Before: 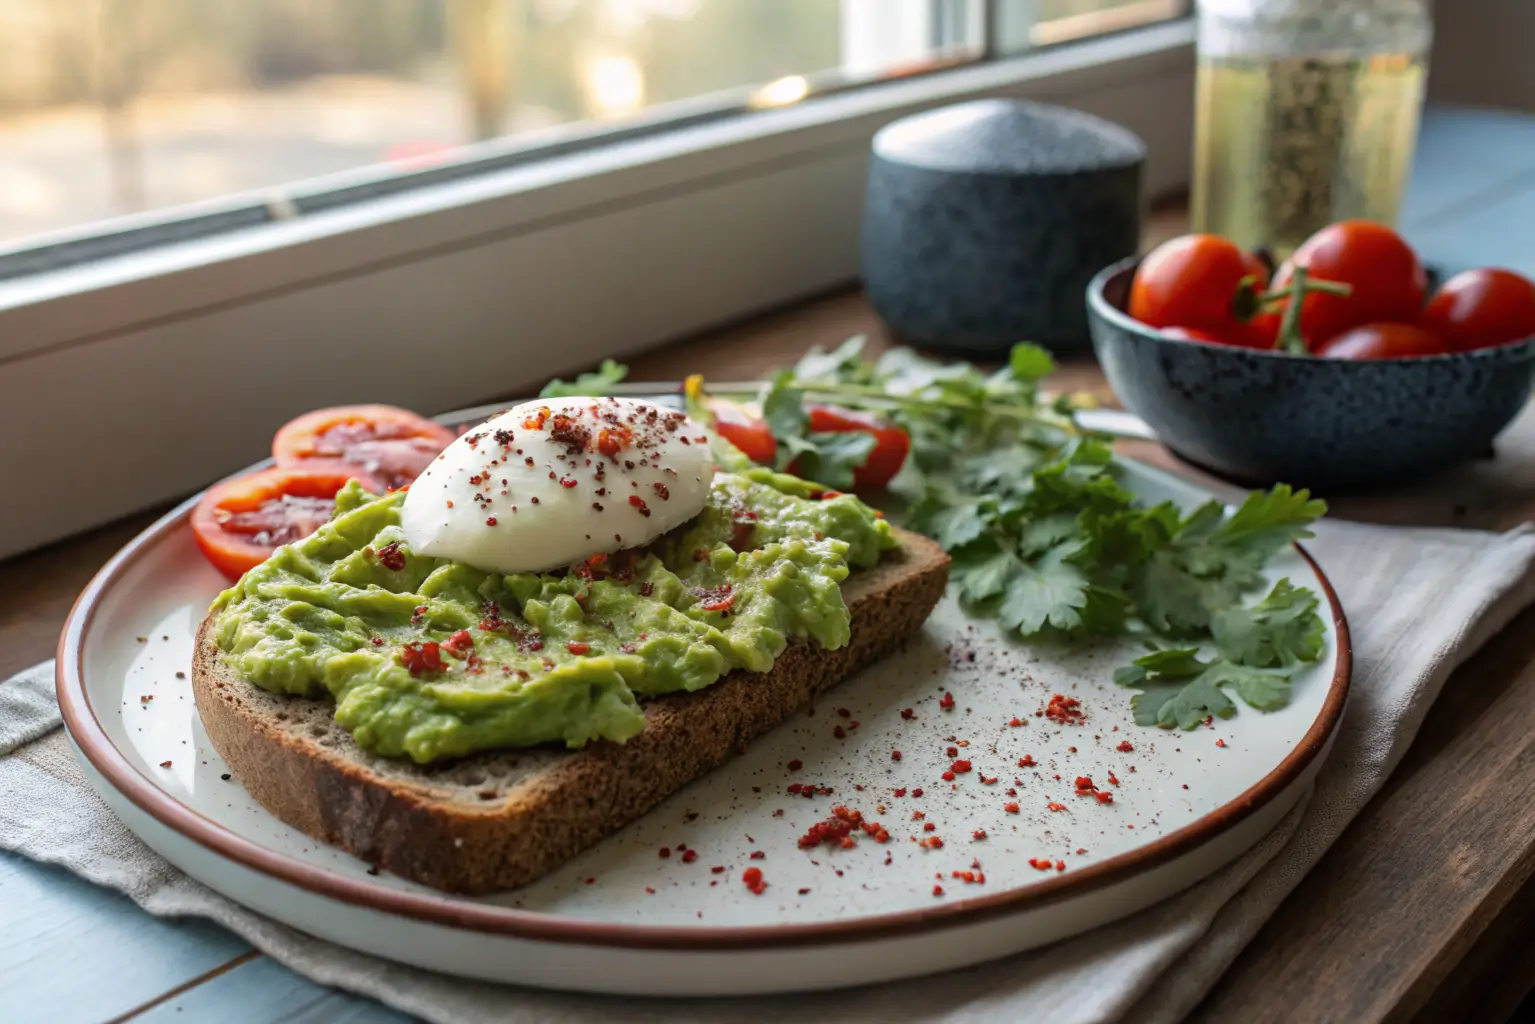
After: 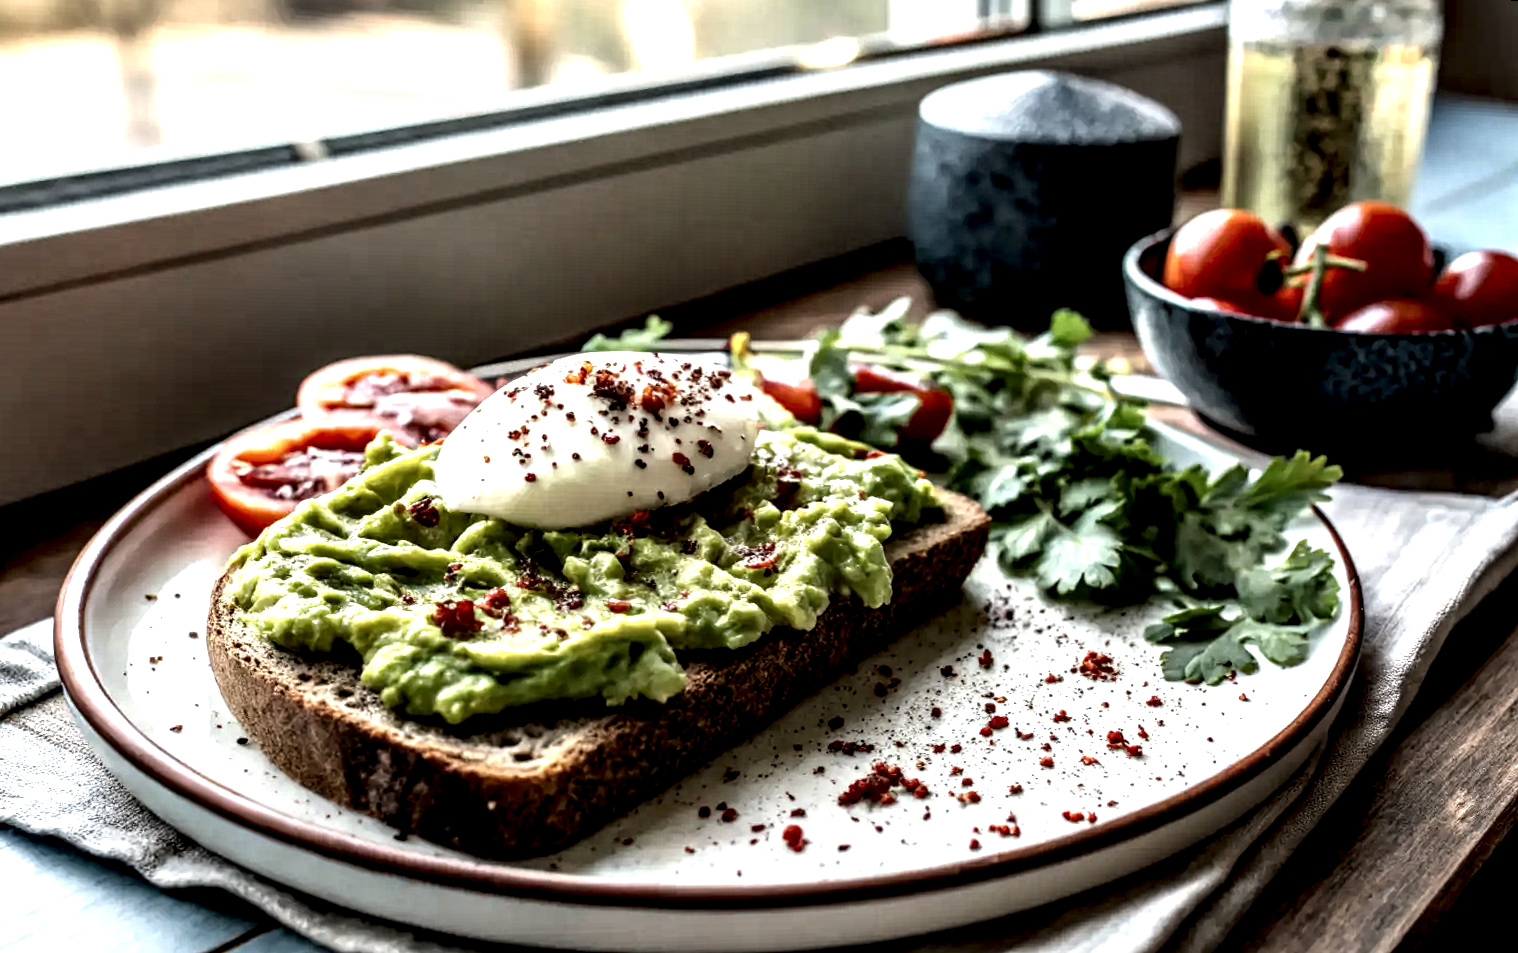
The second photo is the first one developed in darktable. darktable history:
rotate and perspective: rotation 0.679°, lens shift (horizontal) 0.136, crop left 0.009, crop right 0.991, crop top 0.078, crop bottom 0.95
exposure: compensate highlight preservation false
local contrast: highlights 115%, shadows 42%, detail 293%
